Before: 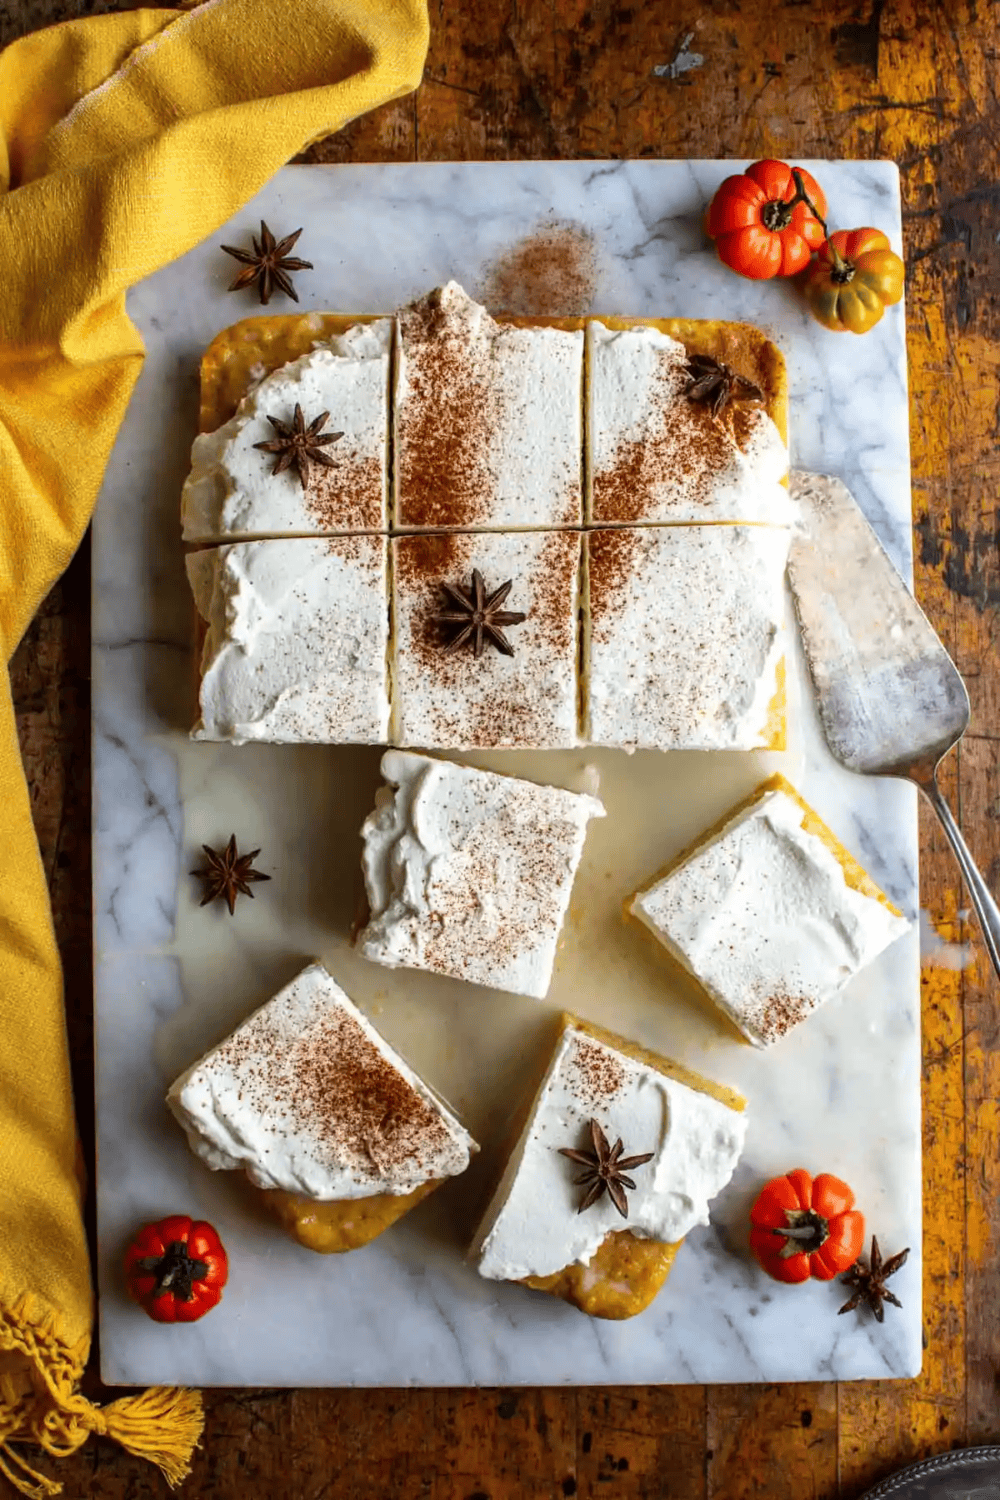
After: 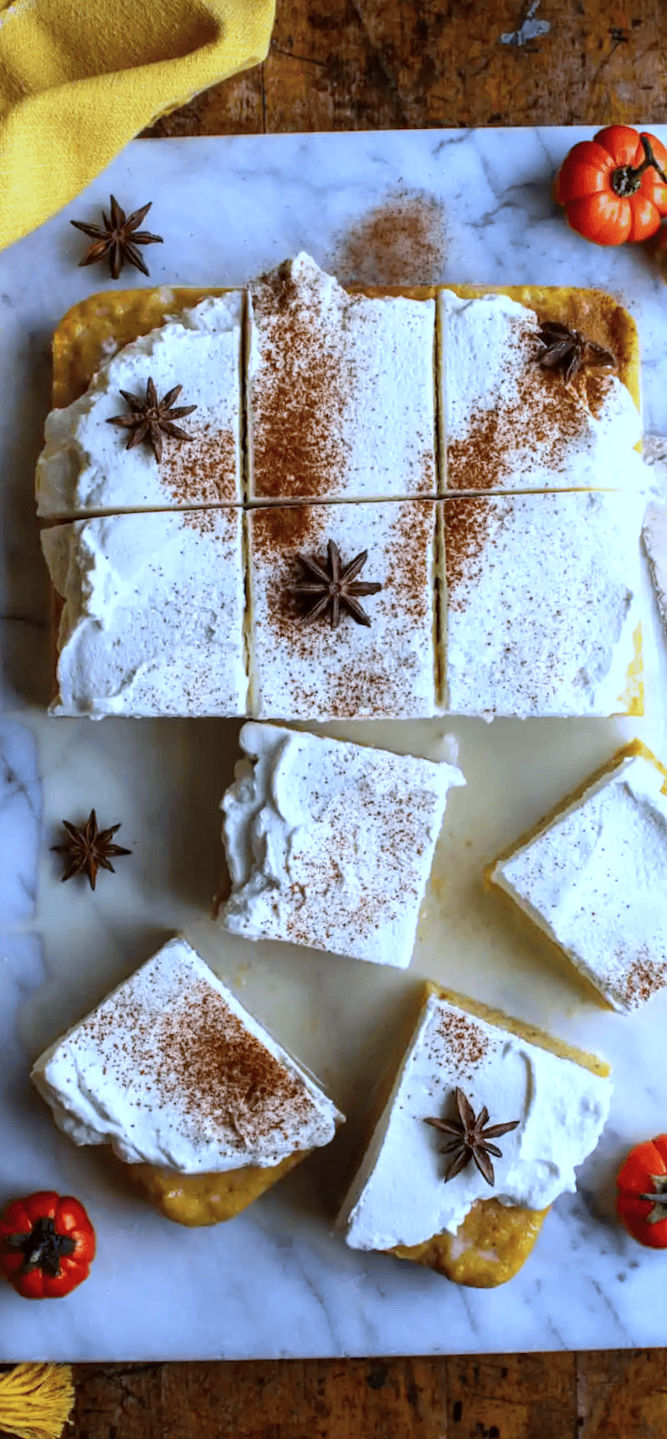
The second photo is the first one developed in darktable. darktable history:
crop and rotate: left 14.292%, right 19.041%
rotate and perspective: rotation -1°, crop left 0.011, crop right 0.989, crop top 0.025, crop bottom 0.975
color calibration: x 0.37, y 0.382, temperature 4313.32 K
white balance: red 0.948, green 1.02, blue 1.176
